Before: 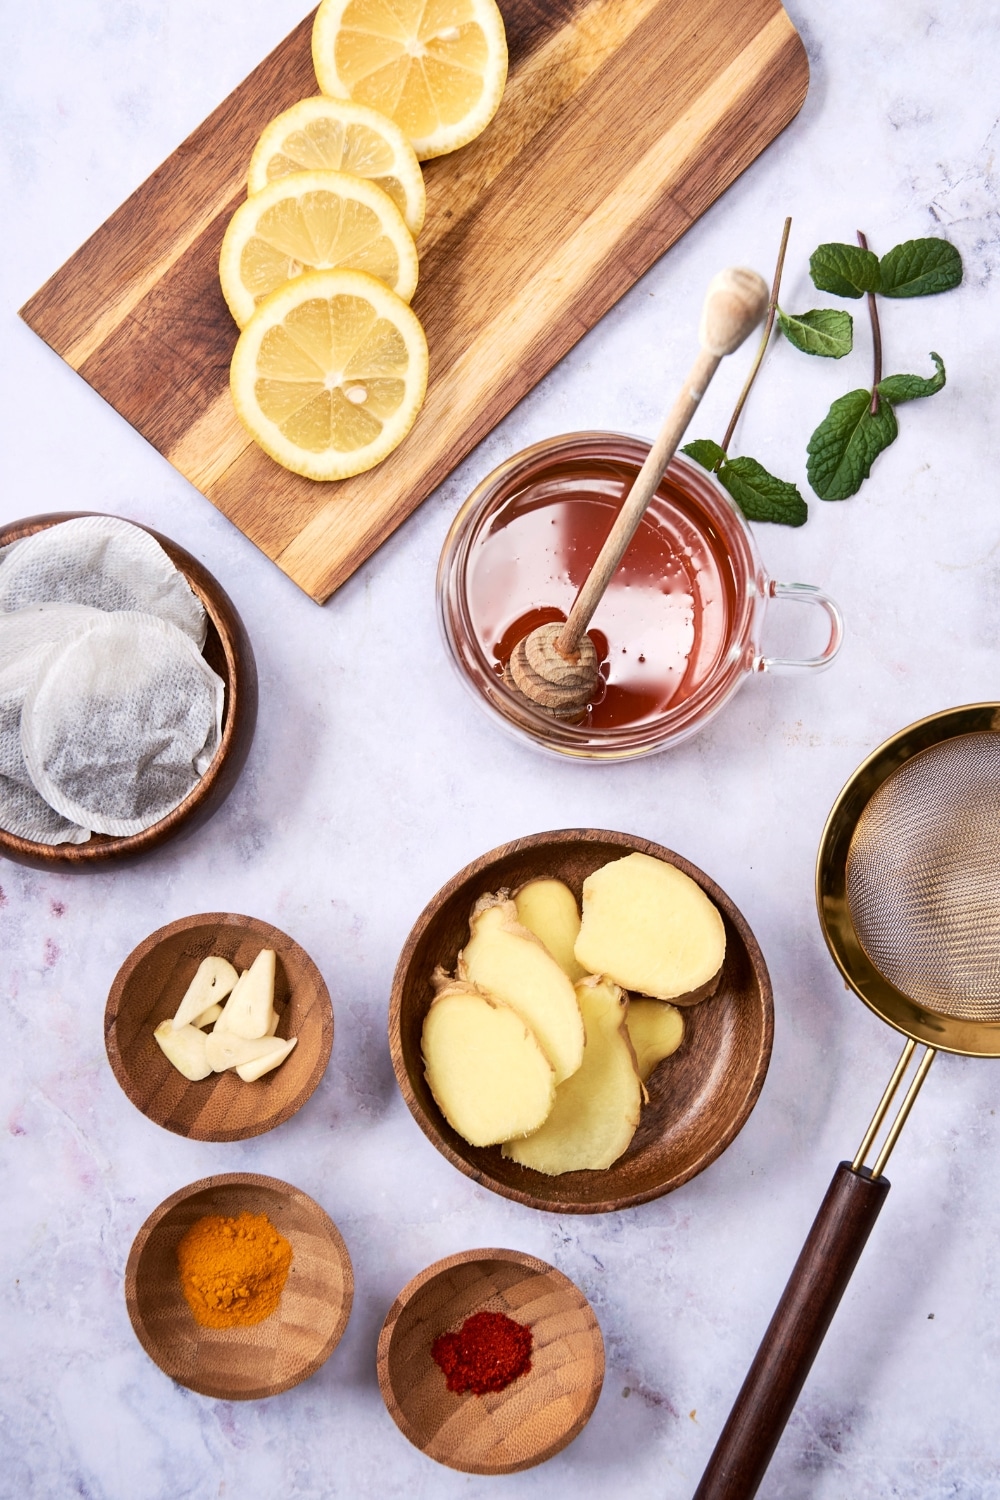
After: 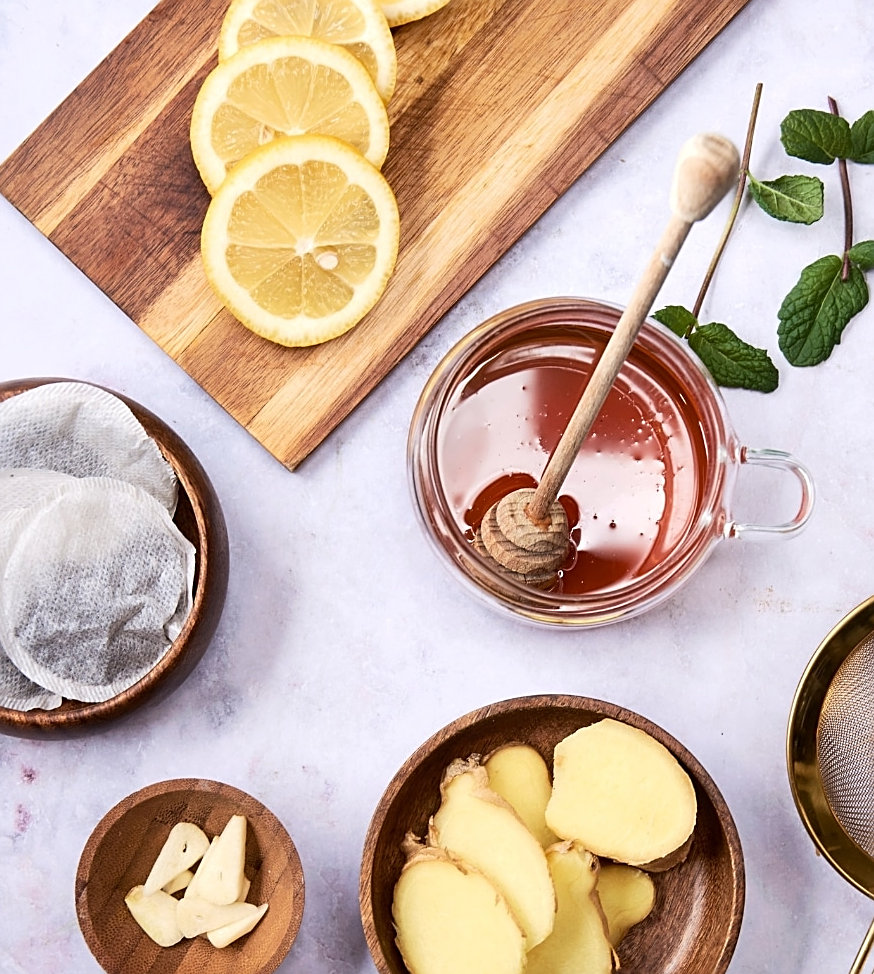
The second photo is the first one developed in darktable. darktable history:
sharpen: on, module defaults
tone equalizer: edges refinement/feathering 500, mask exposure compensation -1.57 EV, preserve details no
crop: left 2.944%, top 8.938%, right 9.651%, bottom 26.077%
